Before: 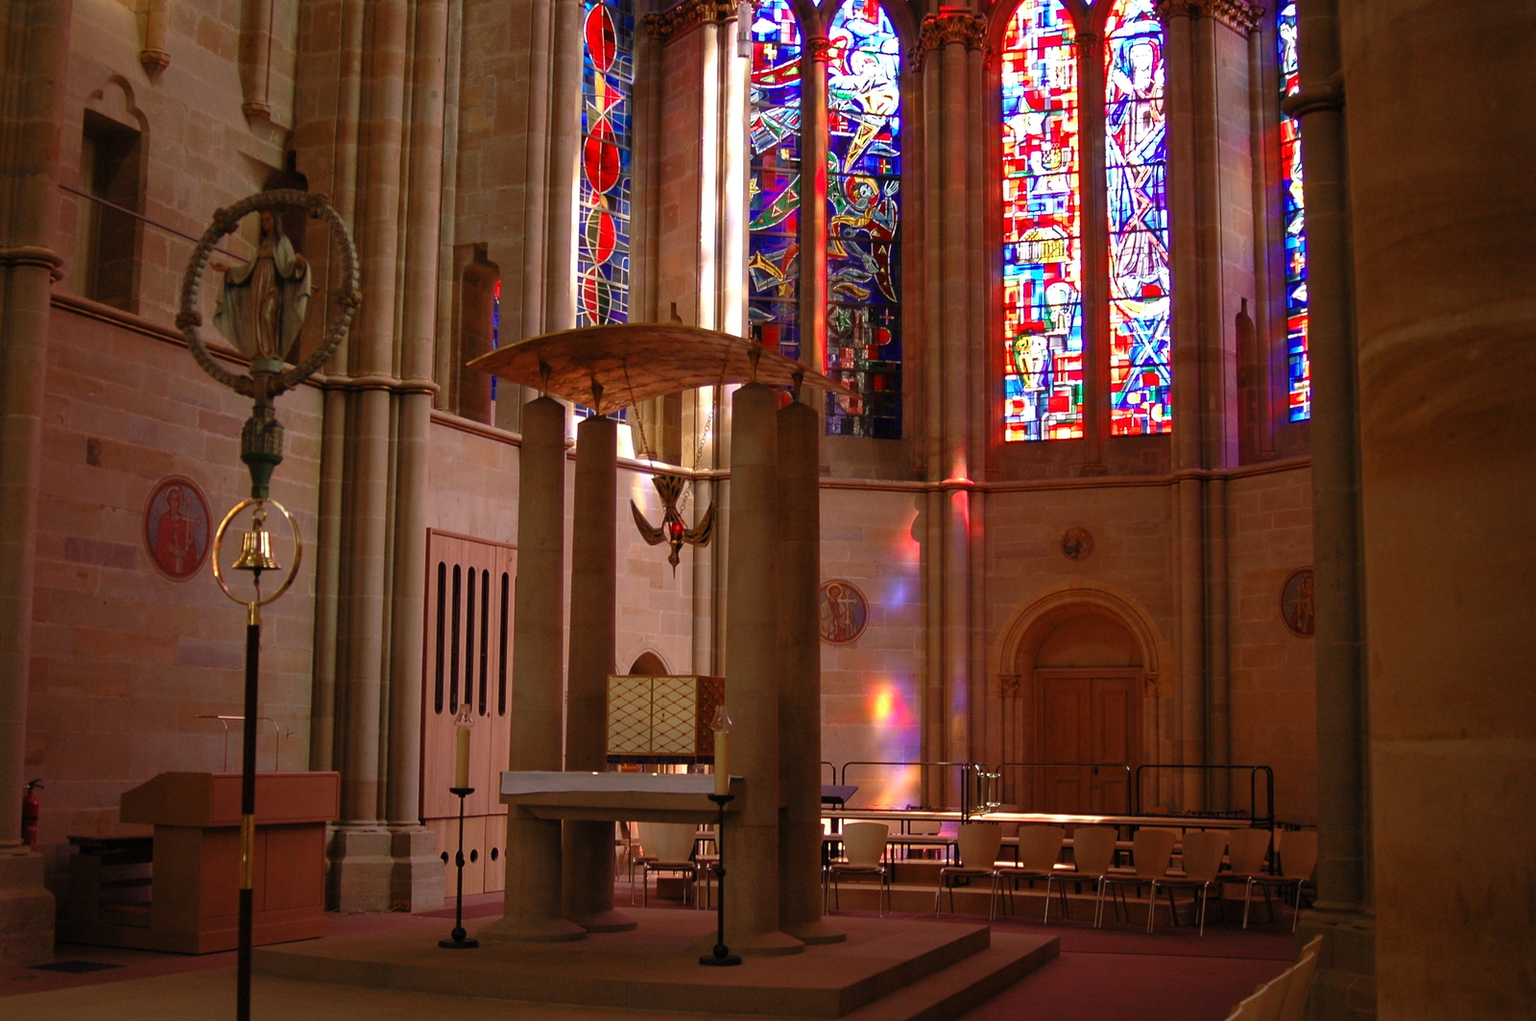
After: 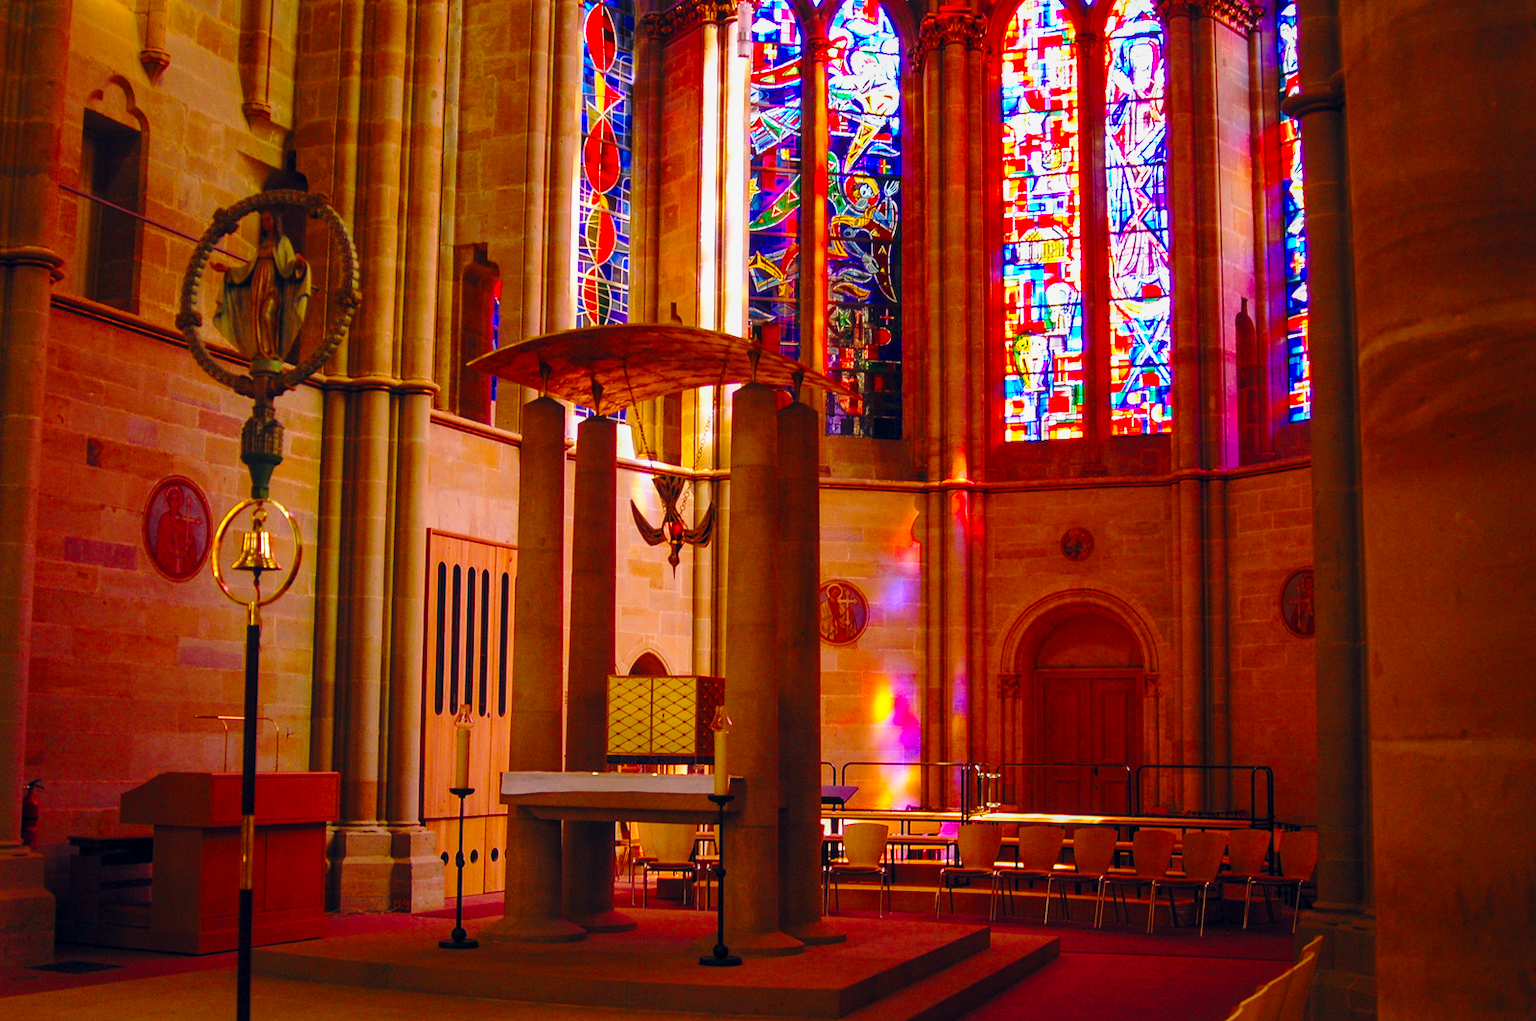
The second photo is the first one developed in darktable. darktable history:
base curve: curves: ch0 [(0, 0) (0.028, 0.03) (0.121, 0.232) (0.46, 0.748) (0.859, 0.968) (1, 1)], preserve colors none
color balance rgb: global offset › chroma 0.06%, global offset › hue 253.16°, linear chroma grading › shadows 9.623%, linear chroma grading › highlights 10.815%, linear chroma grading › global chroma 15.661%, linear chroma grading › mid-tones 14.96%, perceptual saturation grading › global saturation 30.904%, global vibrance 20%
local contrast: detail 110%
